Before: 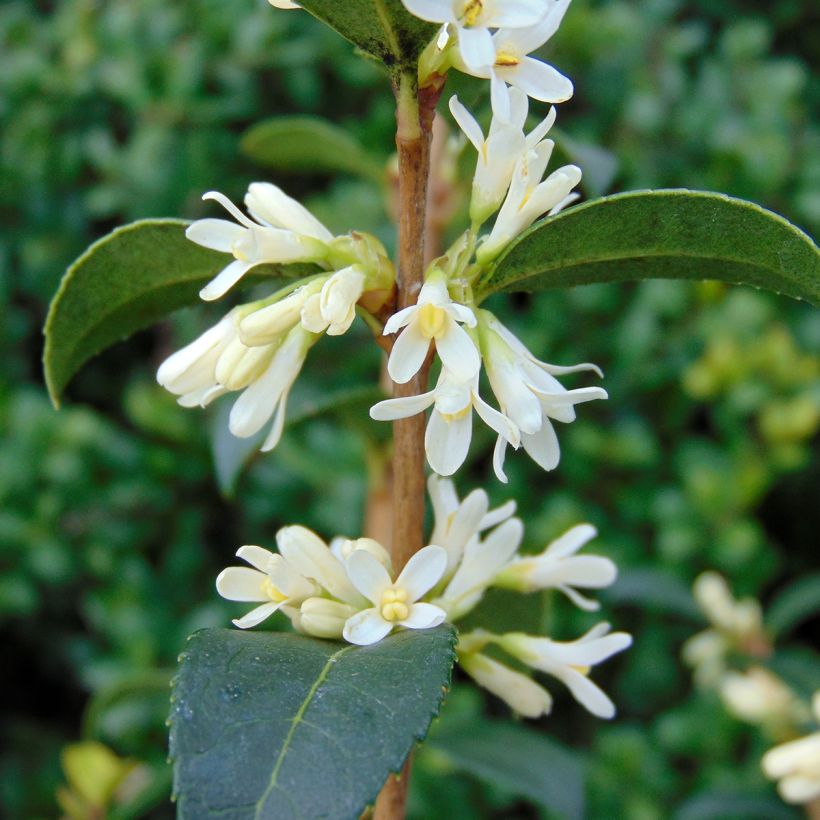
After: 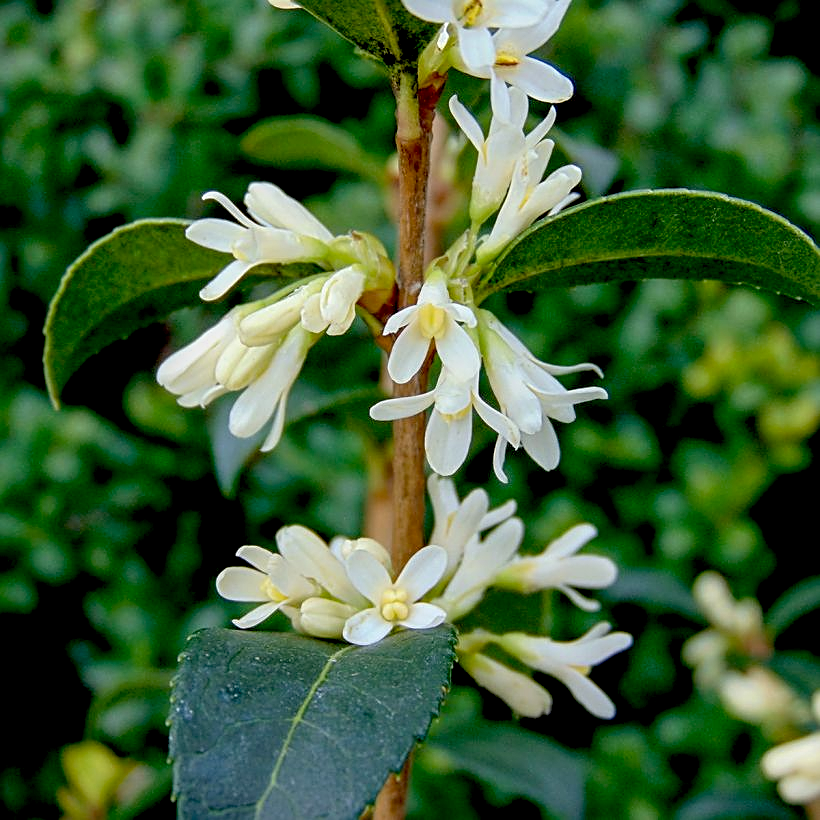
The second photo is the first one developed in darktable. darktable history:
exposure: black level correction 0.028, exposure -0.079 EV, compensate highlight preservation false
local contrast: on, module defaults
sharpen: on, module defaults
